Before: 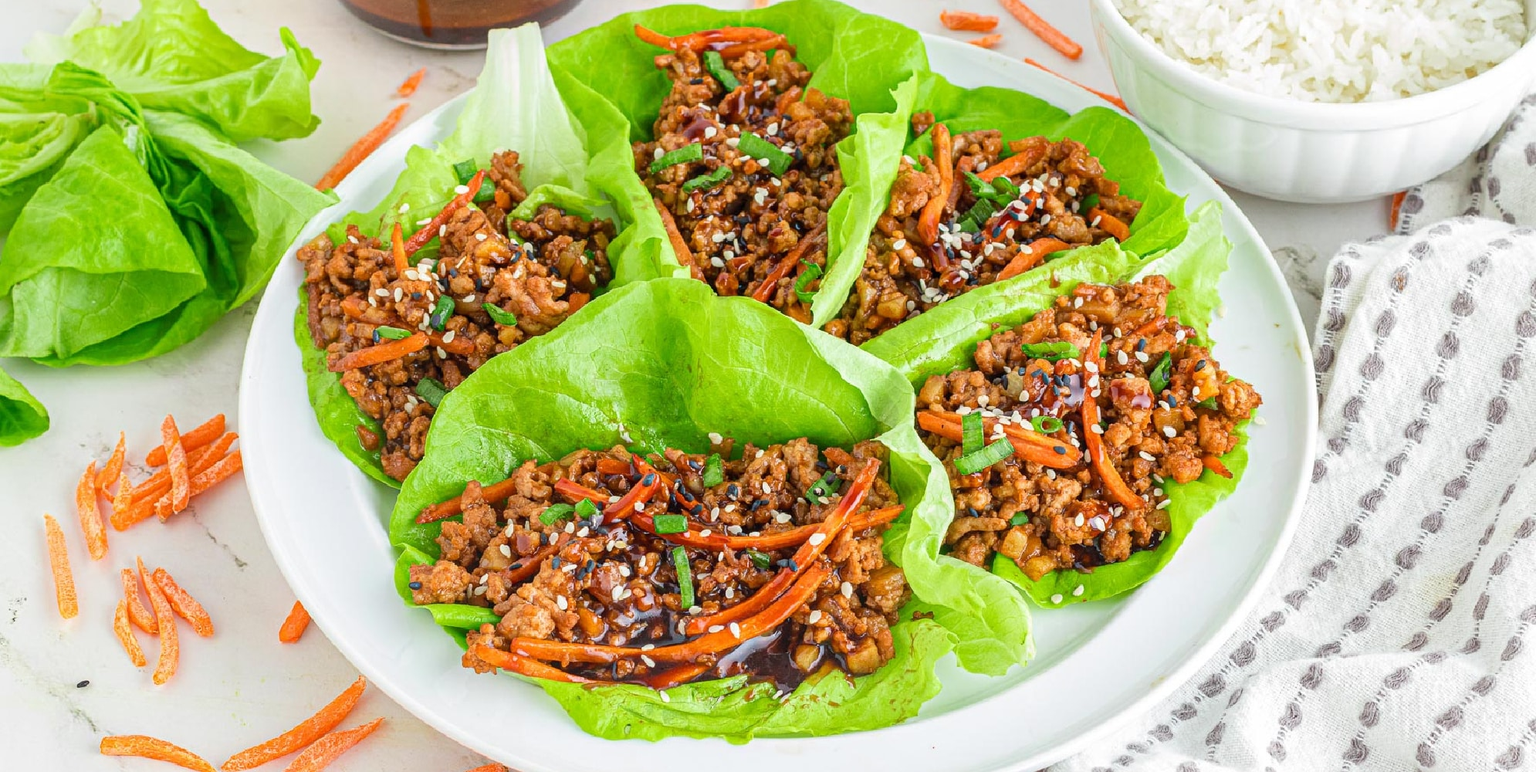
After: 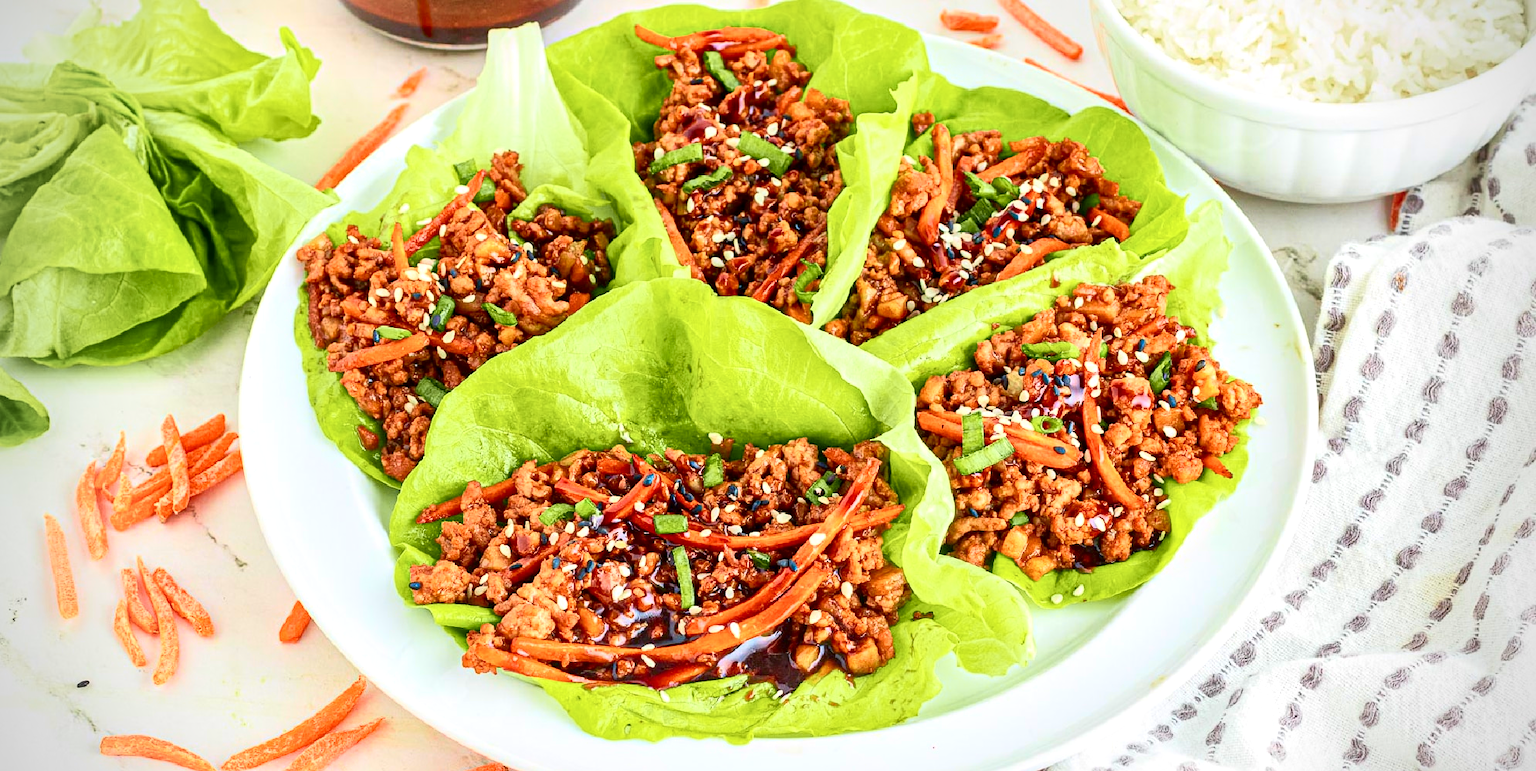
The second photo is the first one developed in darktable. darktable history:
local contrast: mode bilateral grid, contrast 20, coarseness 50, detail 150%, midtone range 0.2
vignetting: unbound false
tone curve: curves: ch0 [(0, 0.013) (0.074, 0.044) (0.251, 0.234) (0.472, 0.511) (0.63, 0.752) (0.746, 0.866) (0.899, 0.956) (1, 1)]; ch1 [(0, 0) (0.08, 0.08) (0.347, 0.394) (0.455, 0.441) (0.5, 0.5) (0.517, 0.53) (0.563, 0.611) (0.617, 0.682) (0.756, 0.788) (0.92, 0.92) (1, 1)]; ch2 [(0, 0) (0.096, 0.056) (0.304, 0.204) (0.5, 0.5) (0.539, 0.575) (0.597, 0.644) (0.92, 0.92) (1, 1)], color space Lab, independent channels, preserve colors none
